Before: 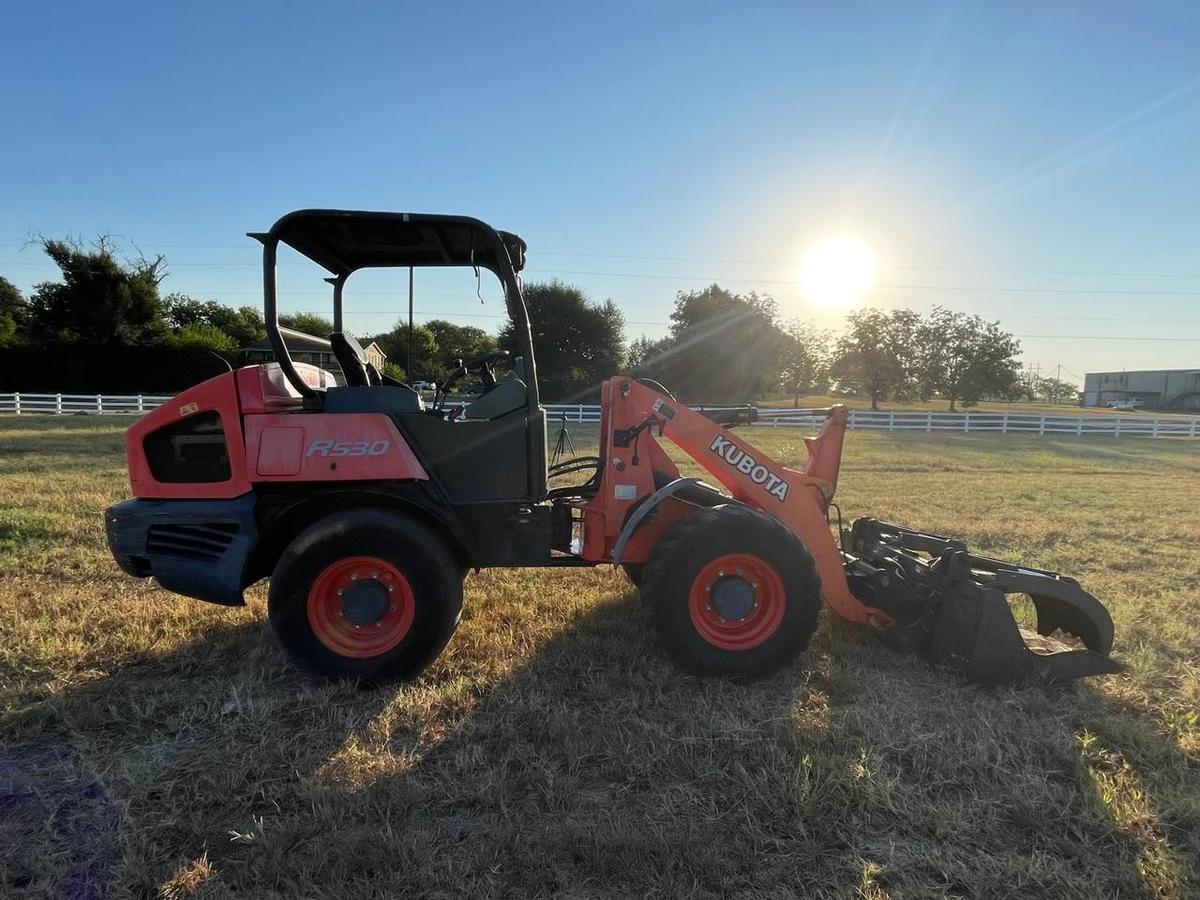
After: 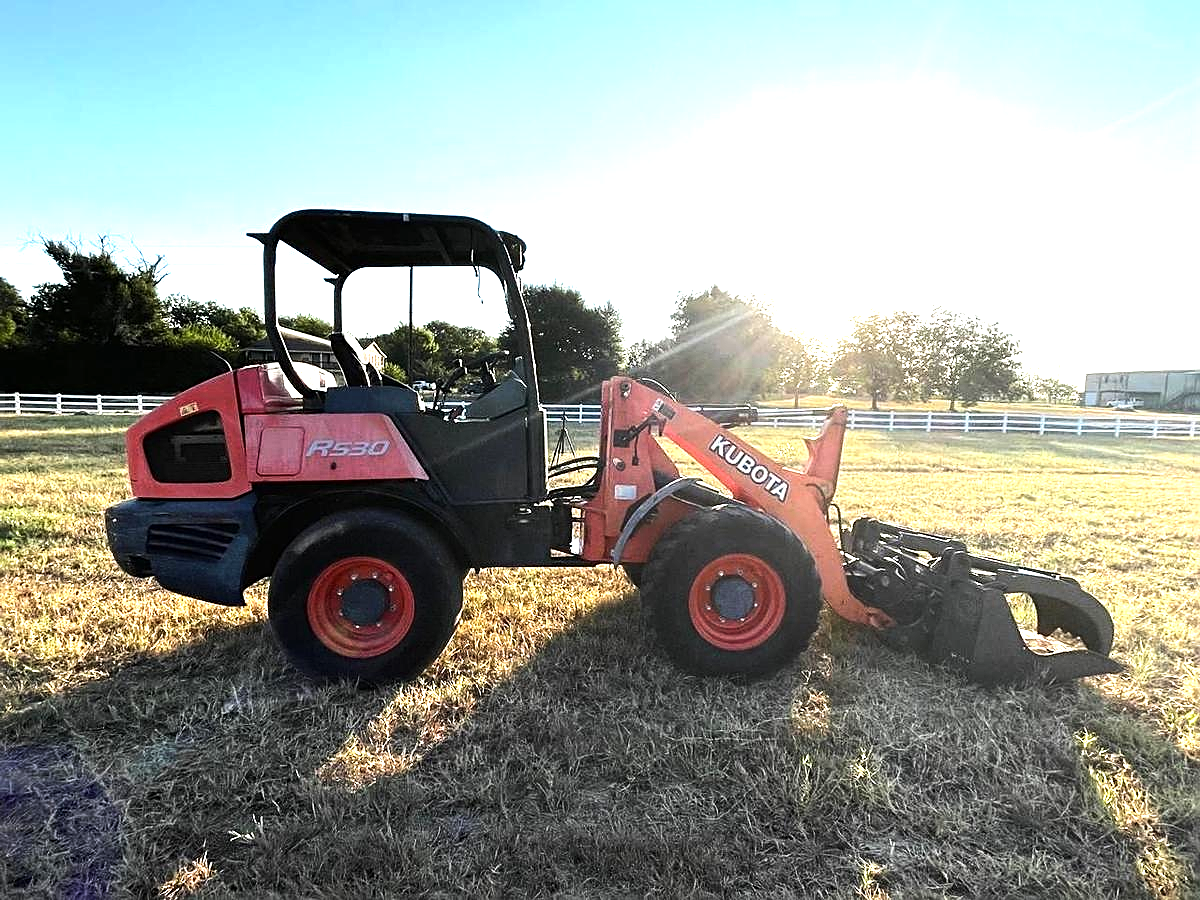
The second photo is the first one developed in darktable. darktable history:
sharpen: on, module defaults
exposure: black level correction 0, exposure 1.097 EV, compensate exposure bias true, compensate highlight preservation false
tone equalizer: -8 EV -0.736 EV, -7 EV -0.725 EV, -6 EV -0.622 EV, -5 EV -0.401 EV, -3 EV 0.38 EV, -2 EV 0.6 EV, -1 EV 0.691 EV, +0 EV 0.753 EV, edges refinement/feathering 500, mask exposure compensation -1.57 EV, preserve details no
